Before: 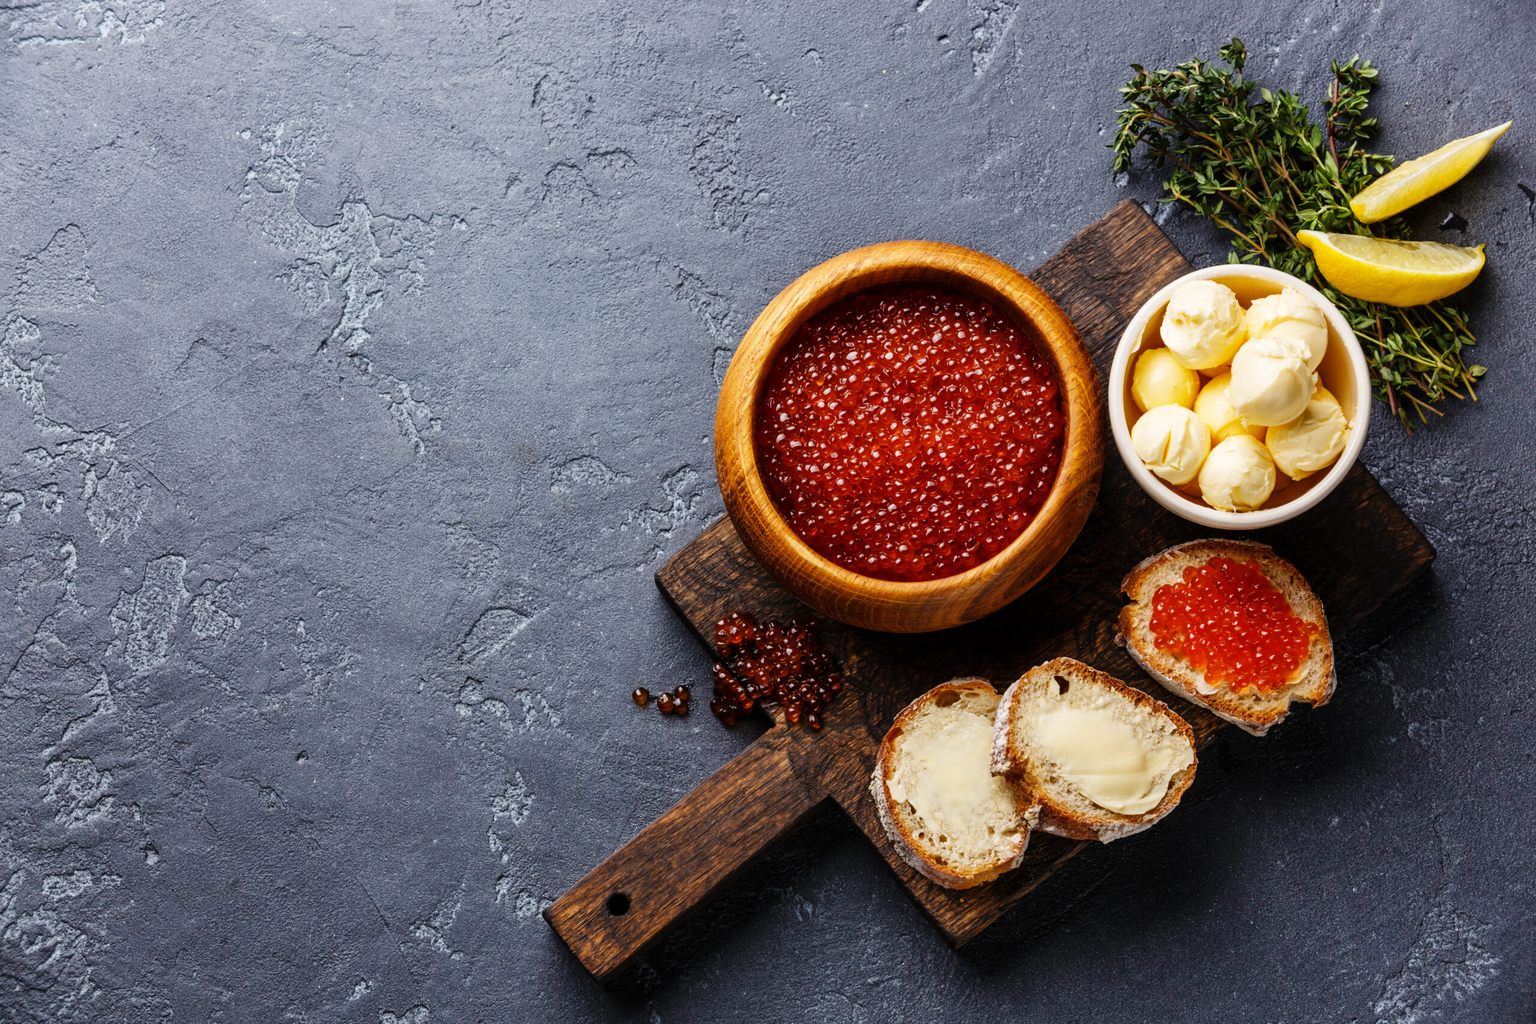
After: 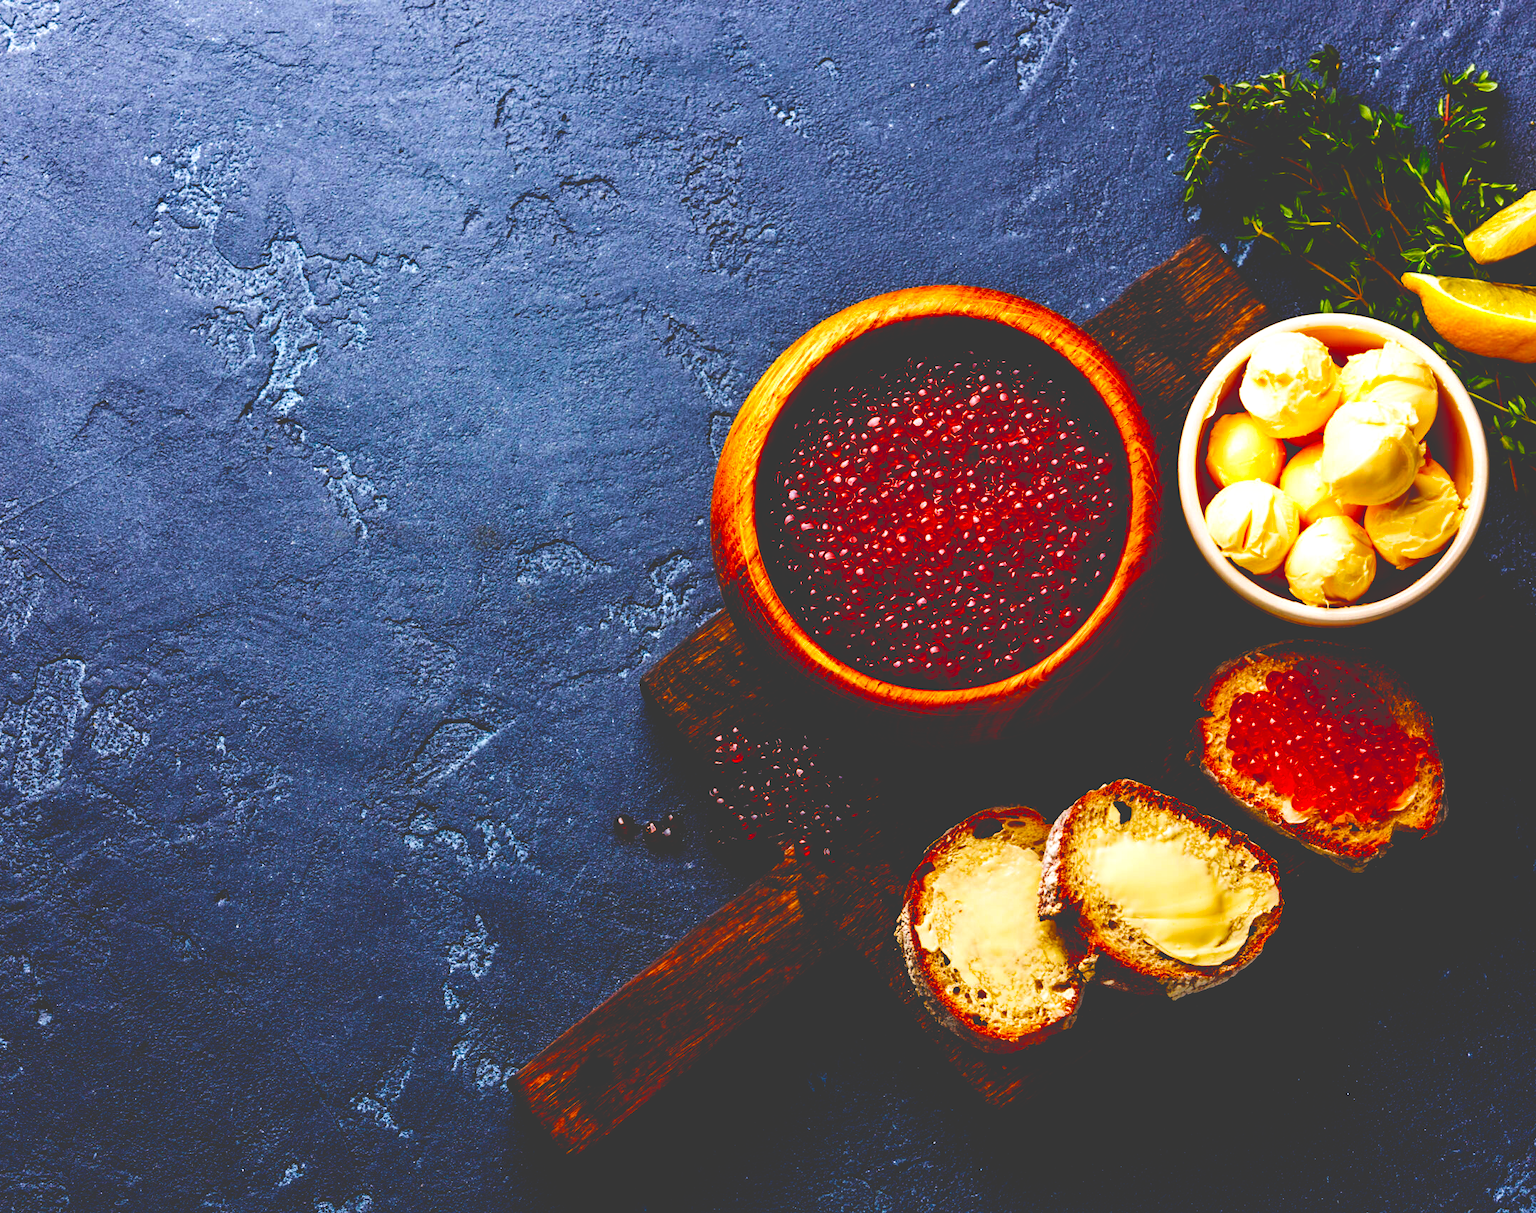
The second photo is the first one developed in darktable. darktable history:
crop: left 7.494%, right 7.797%
velvia: strength 50.64%, mid-tones bias 0.512
contrast brightness saturation: contrast 0.037, saturation 0.163
base curve: curves: ch0 [(0, 0.036) (0.083, 0.04) (0.804, 1)], preserve colors none
